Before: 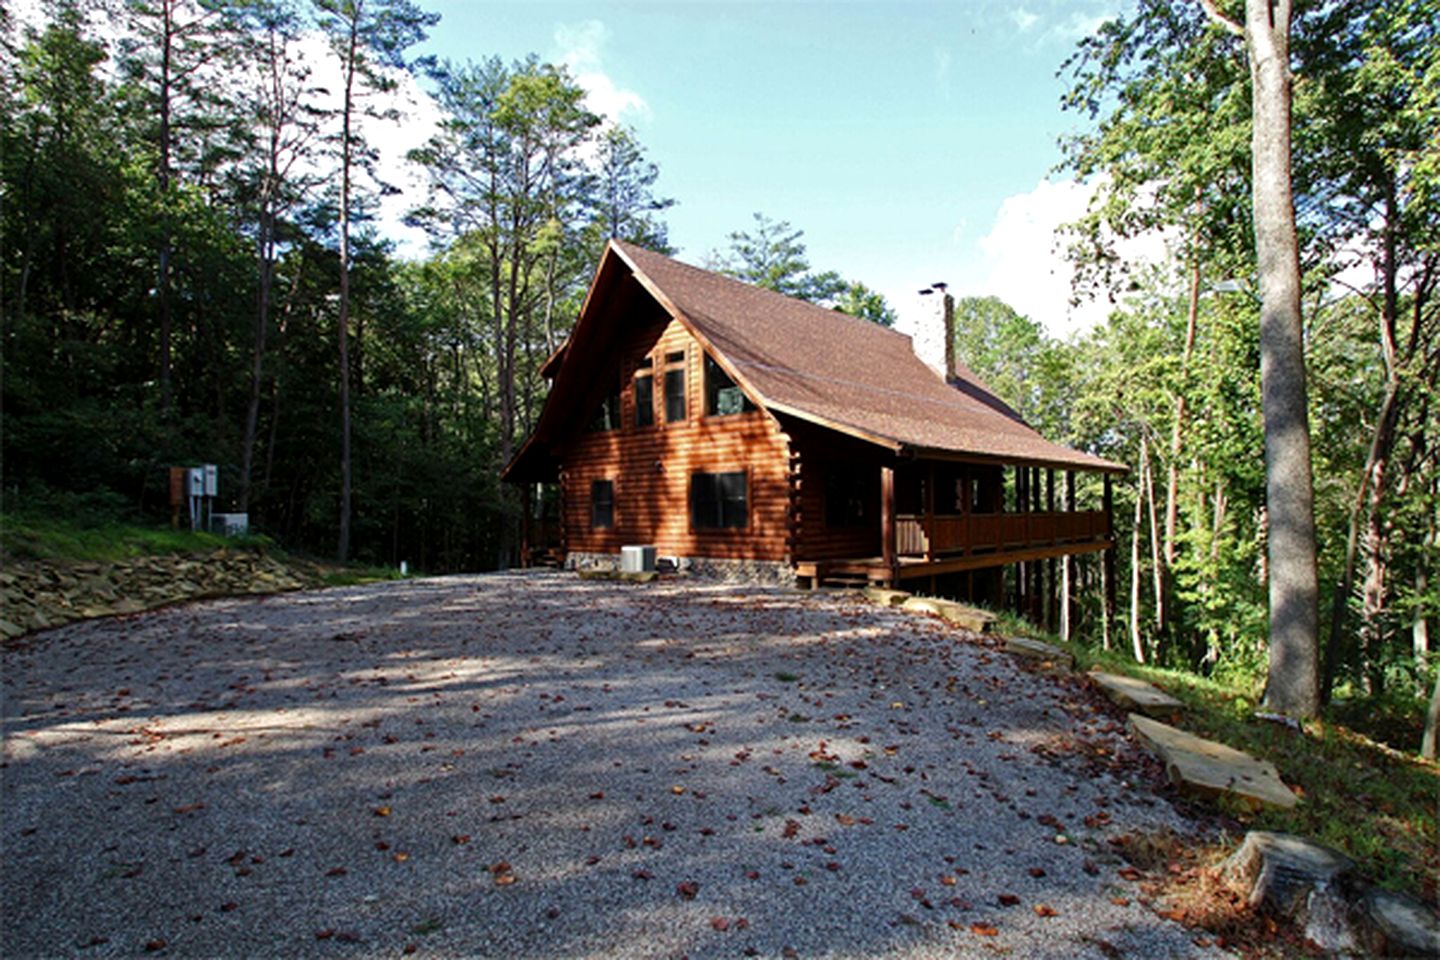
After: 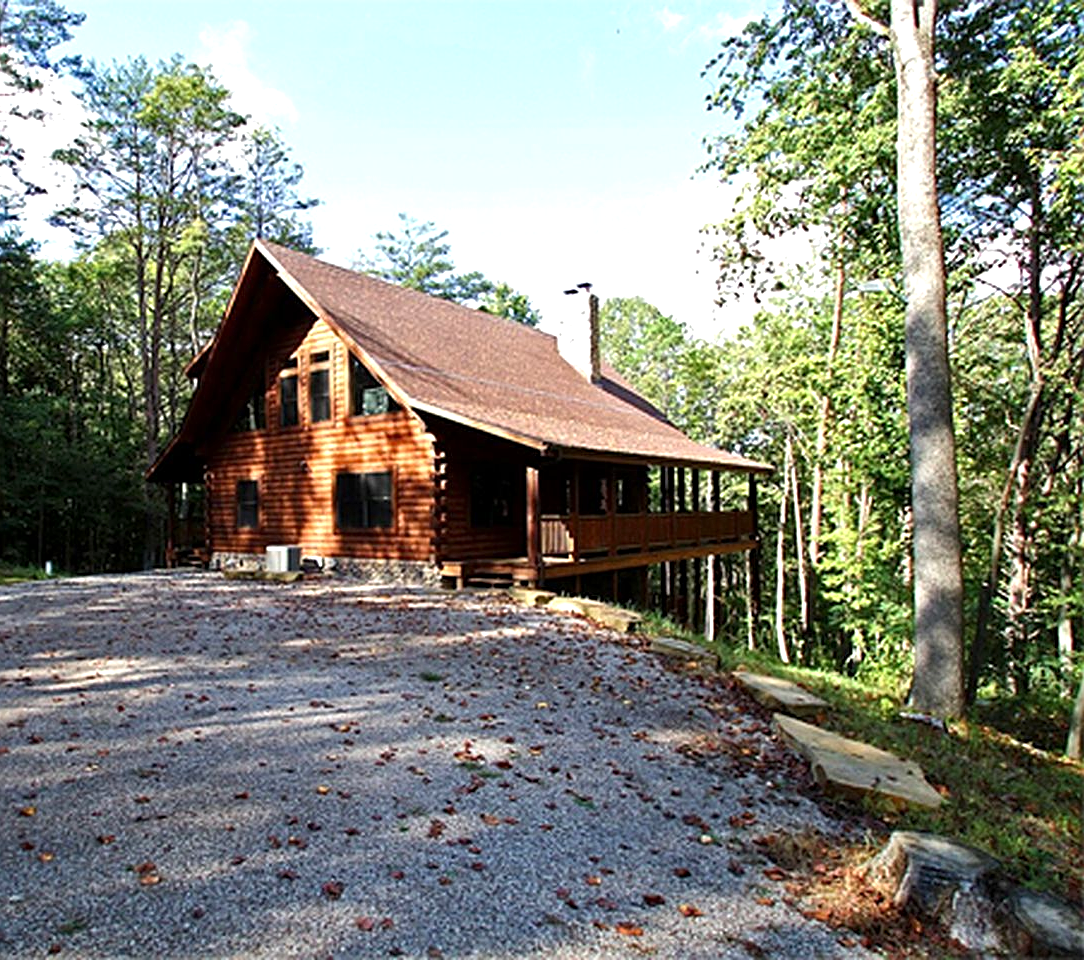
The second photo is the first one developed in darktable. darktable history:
sharpen: on, module defaults
exposure: exposure 0.512 EV, compensate highlight preservation false
crop and rotate: left 24.666%
